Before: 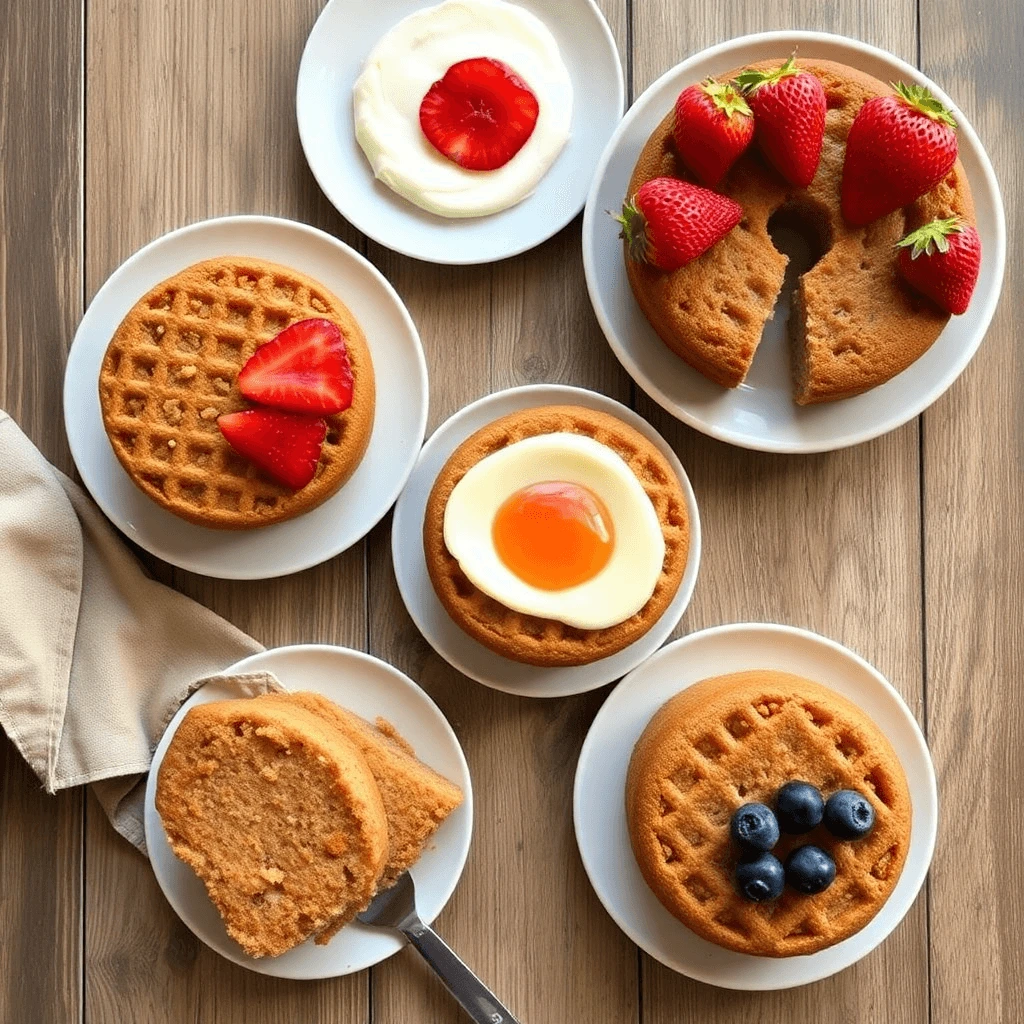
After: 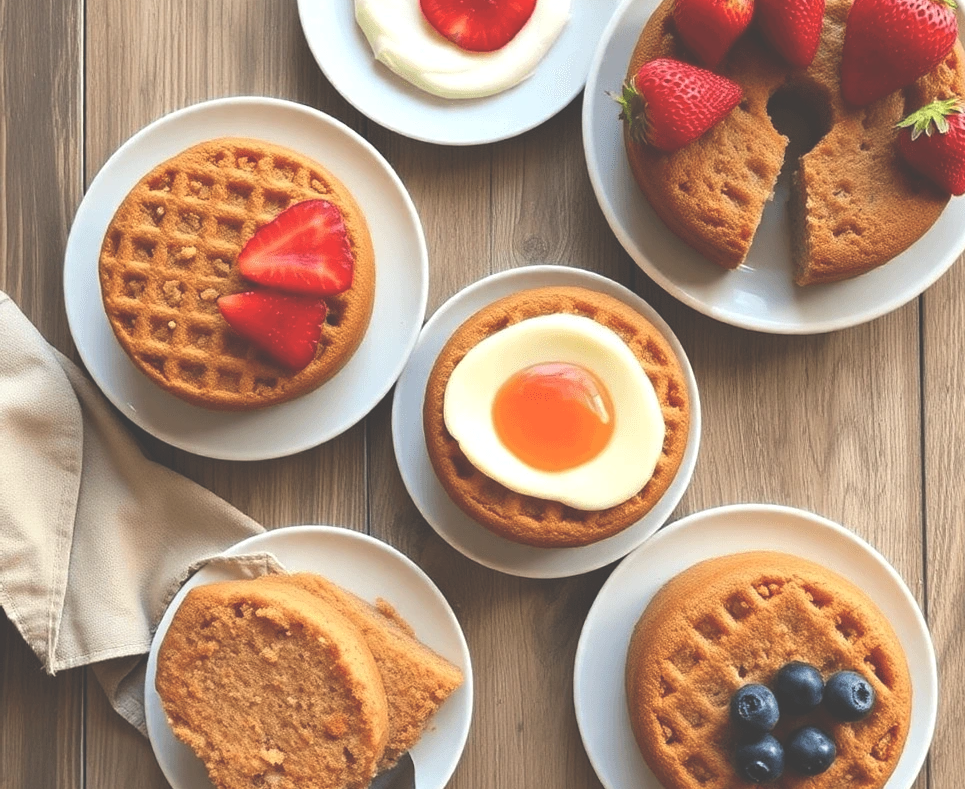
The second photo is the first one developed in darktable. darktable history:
exposure: black level correction -0.041, exposure 0.064 EV, compensate highlight preservation false
crop and rotate: angle 0.03°, top 11.643%, right 5.651%, bottom 11.189%
